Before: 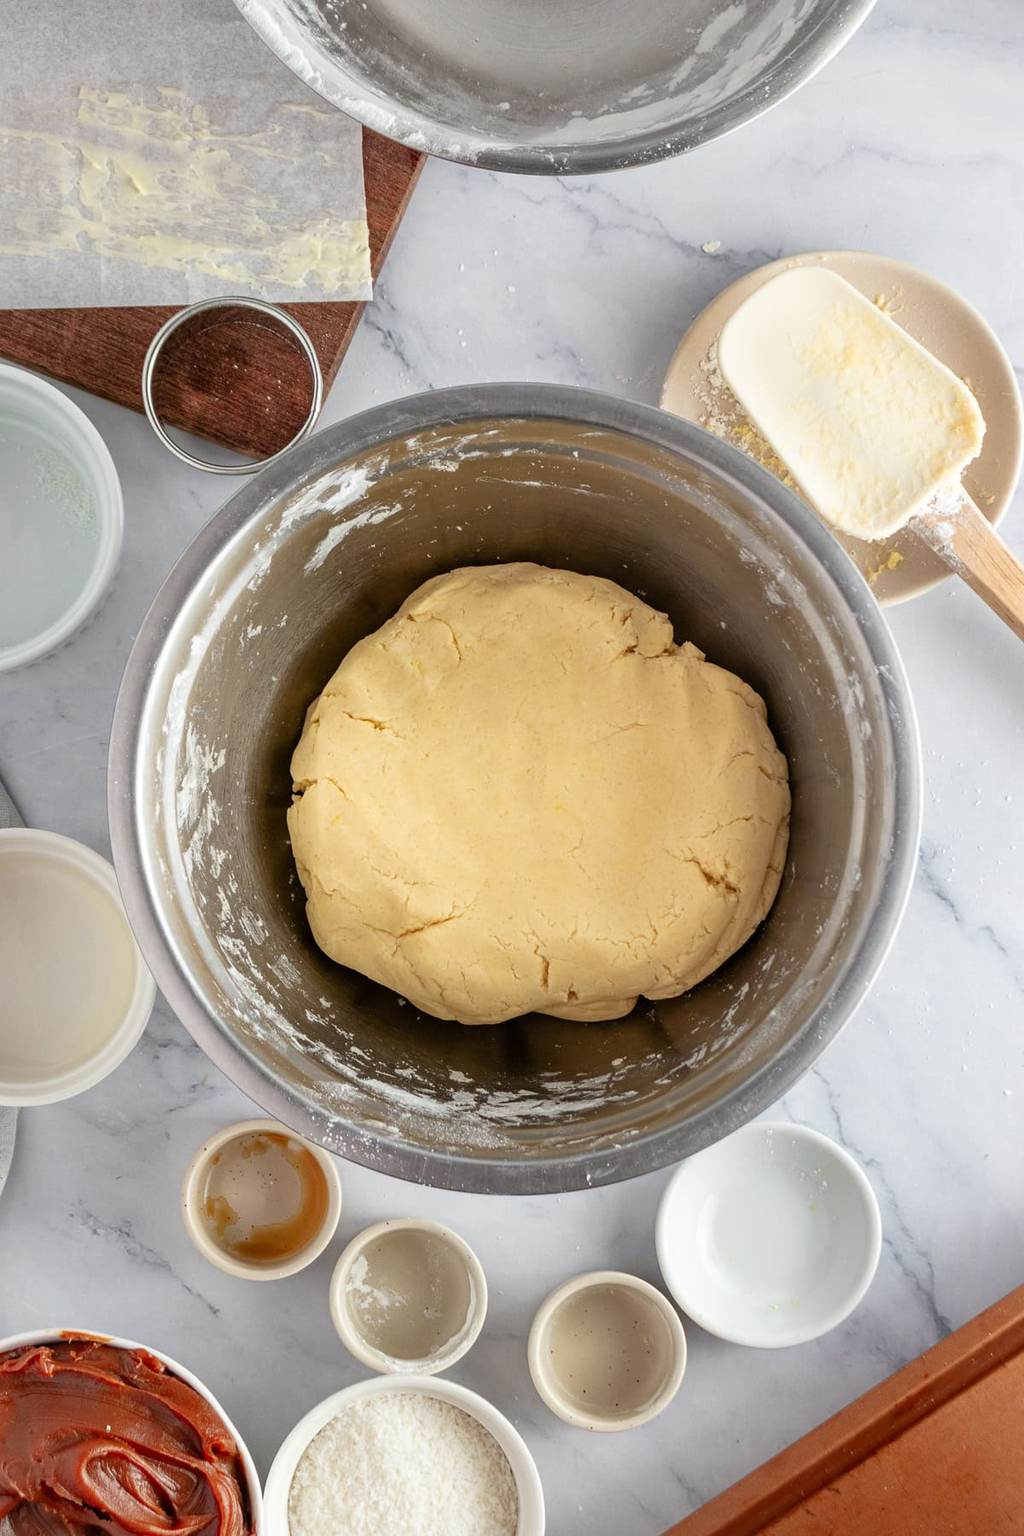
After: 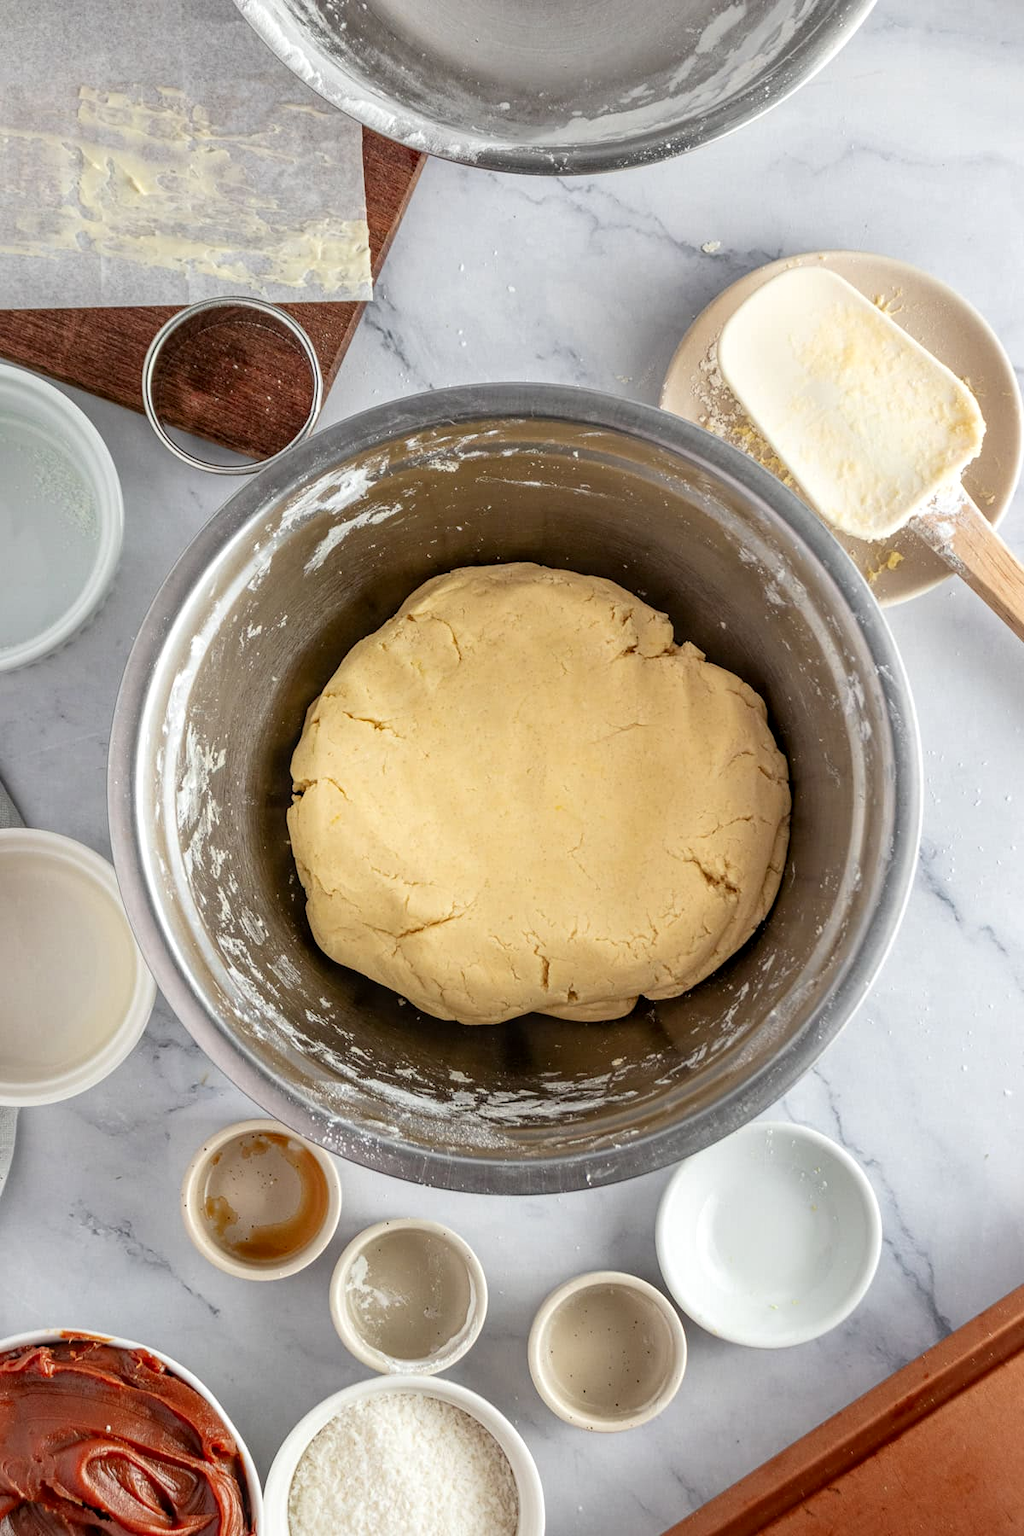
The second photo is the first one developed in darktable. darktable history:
local contrast: on, module defaults
color balance: on, module defaults
